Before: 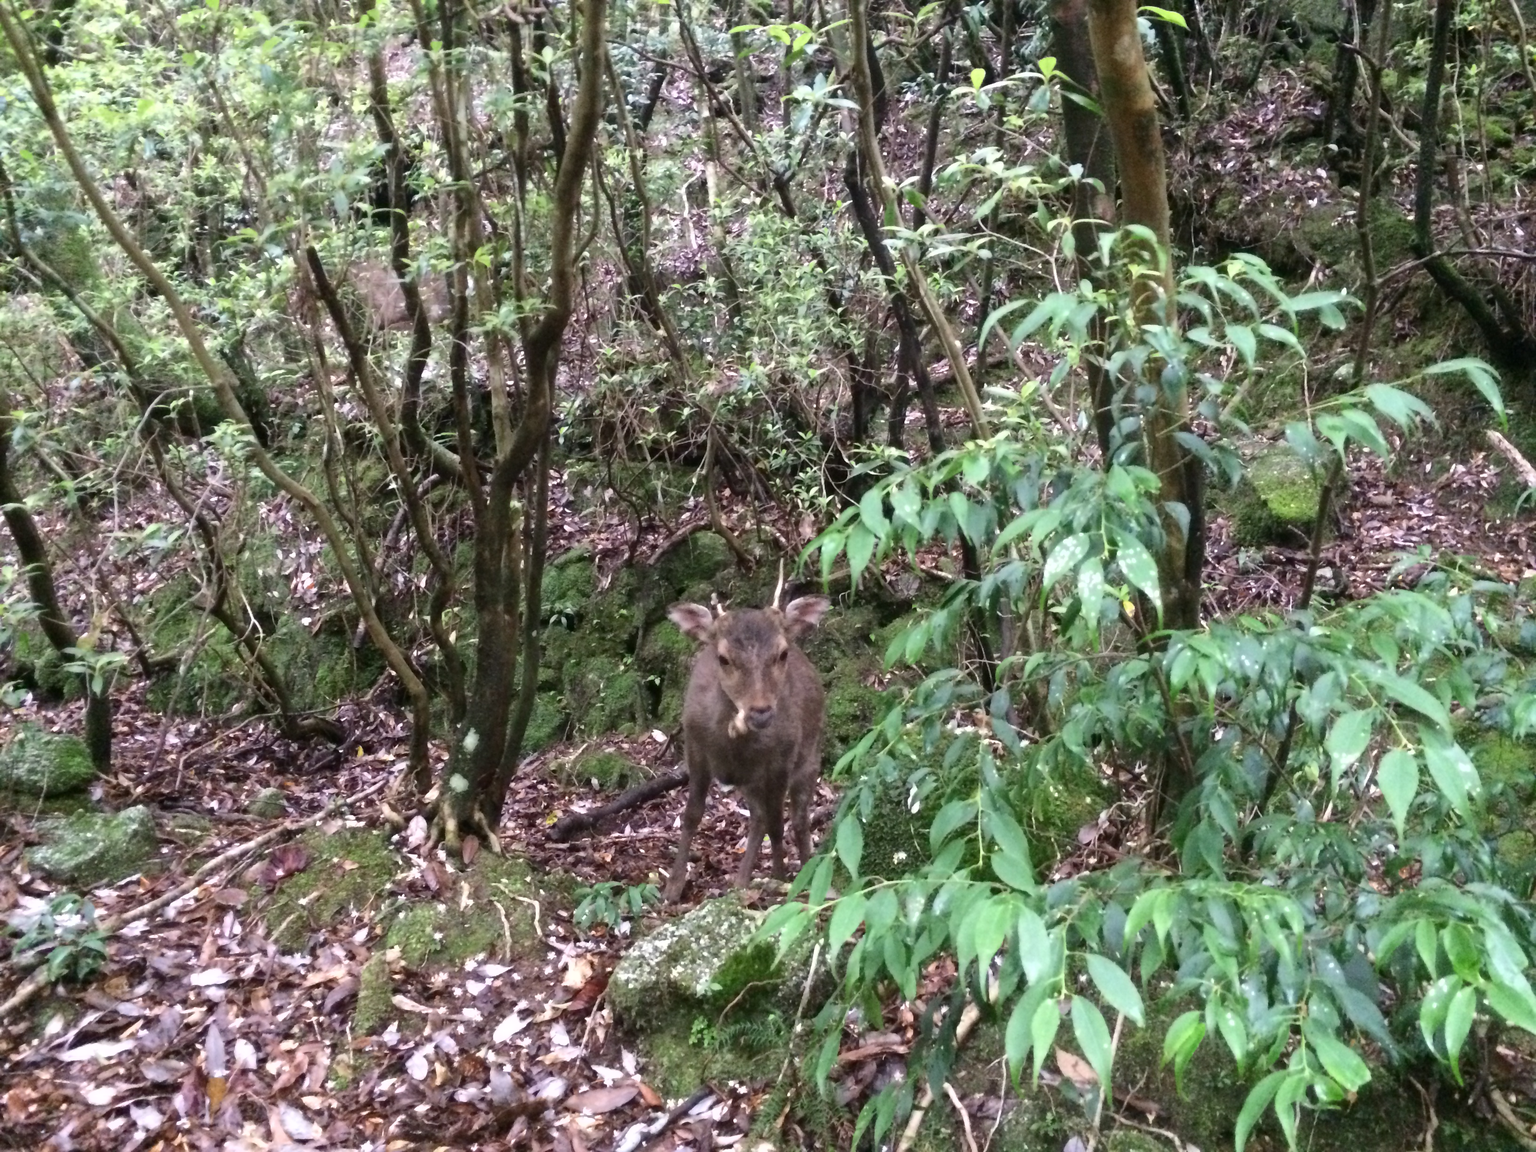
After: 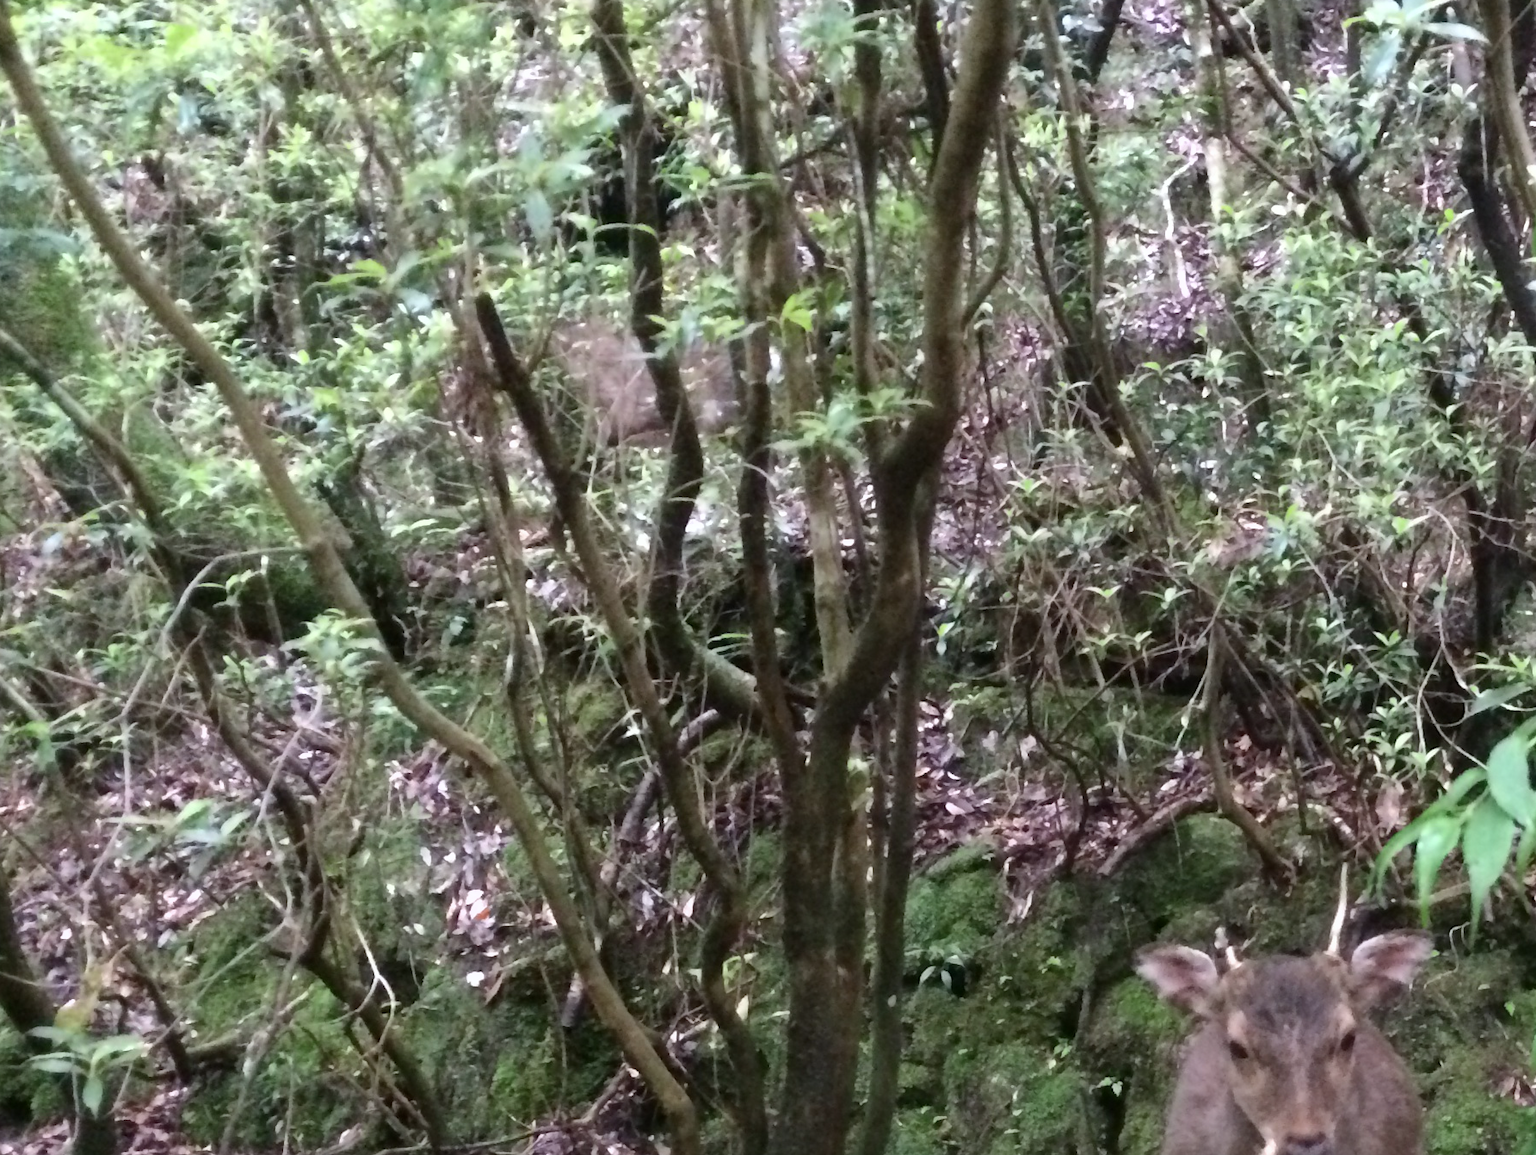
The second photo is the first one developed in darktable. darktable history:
tone equalizer: on, module defaults
crop and rotate: left 3.047%, top 7.509%, right 42.236%, bottom 37.598%
white balance: red 0.982, blue 1.018
